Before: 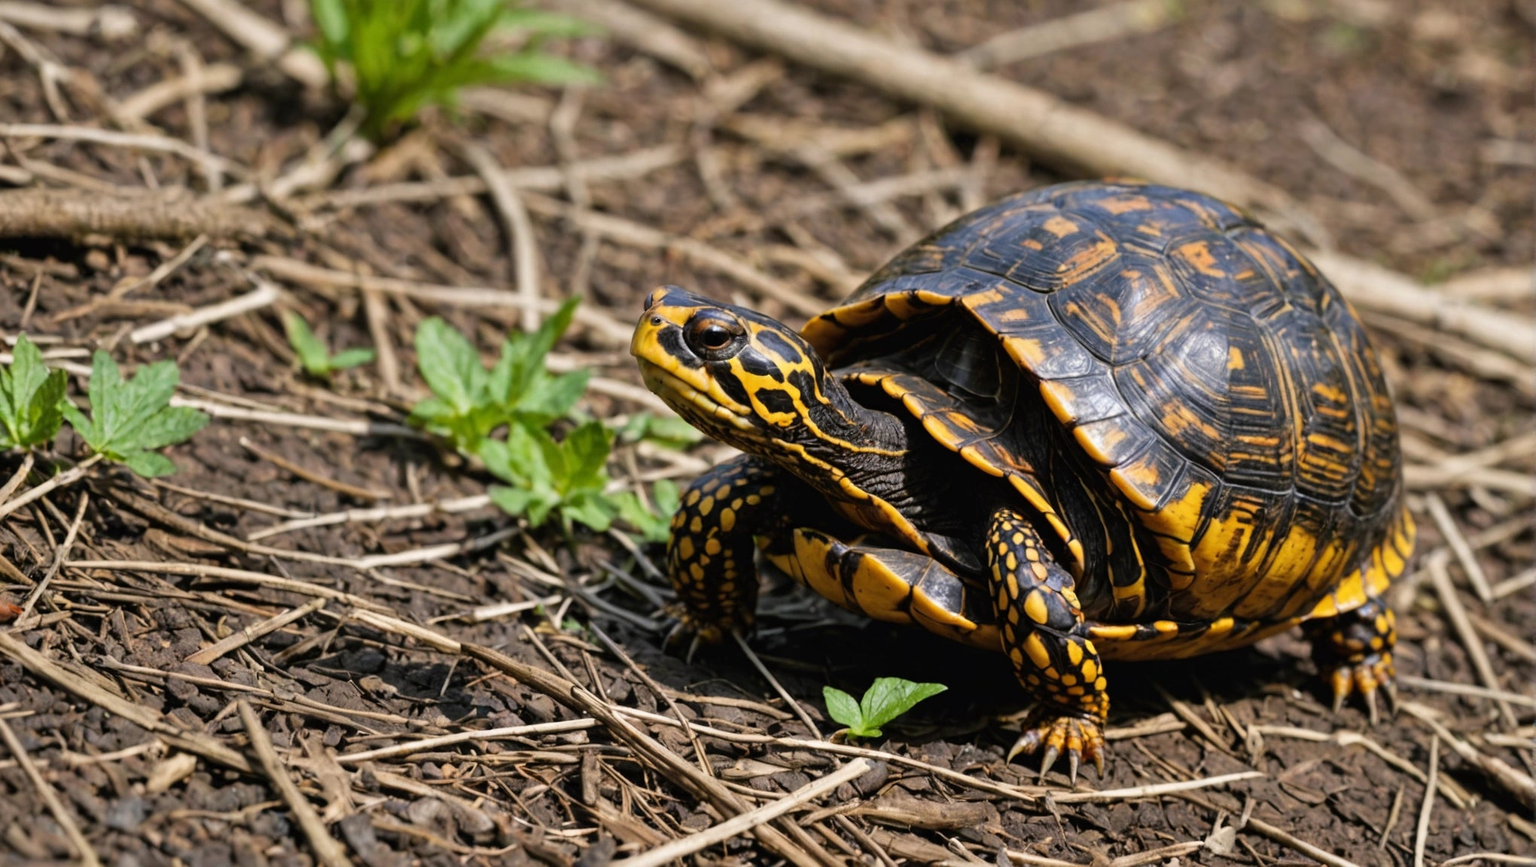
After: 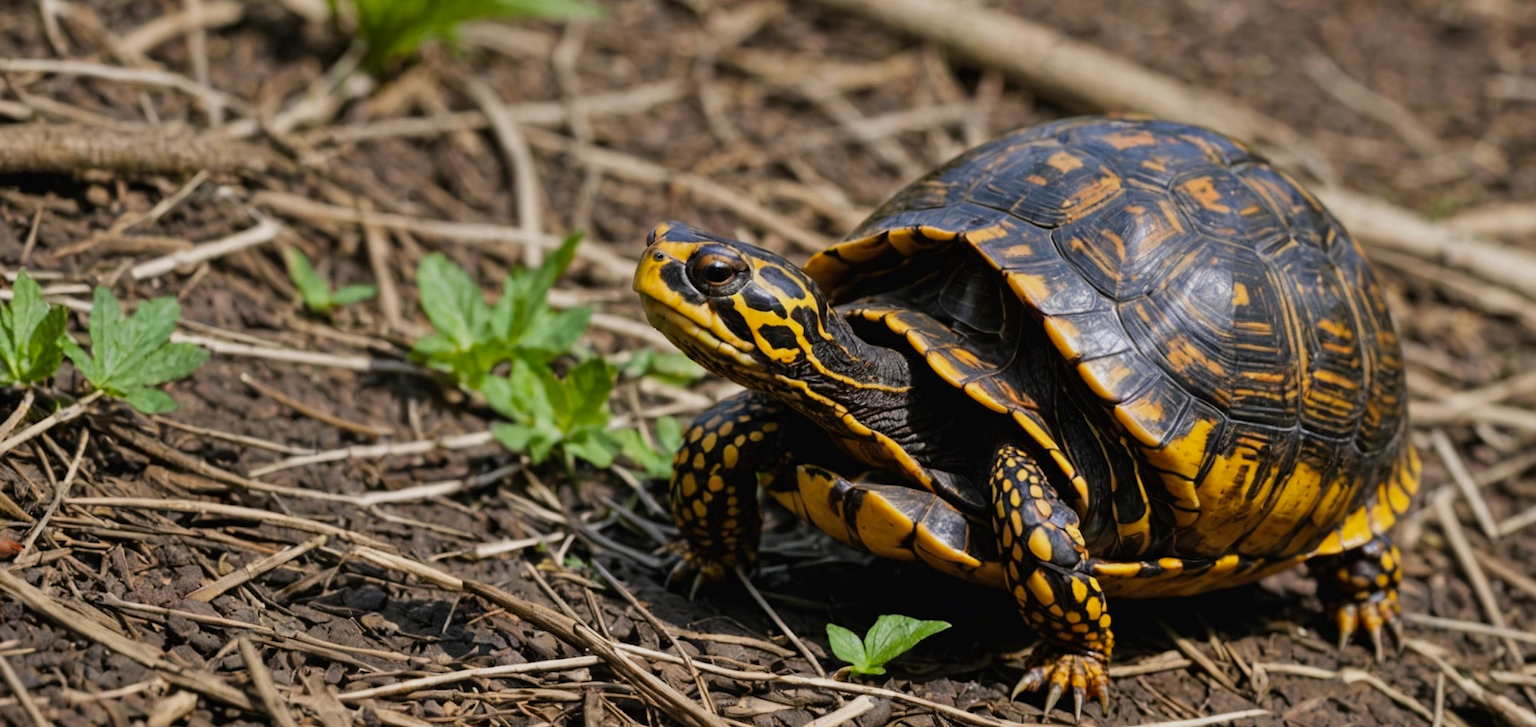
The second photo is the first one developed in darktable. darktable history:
crop: top 7.625%, bottom 8.027%
shadows and highlights: radius 121.13, shadows 21.4, white point adjustment -9.72, highlights -14.39, soften with gaussian
